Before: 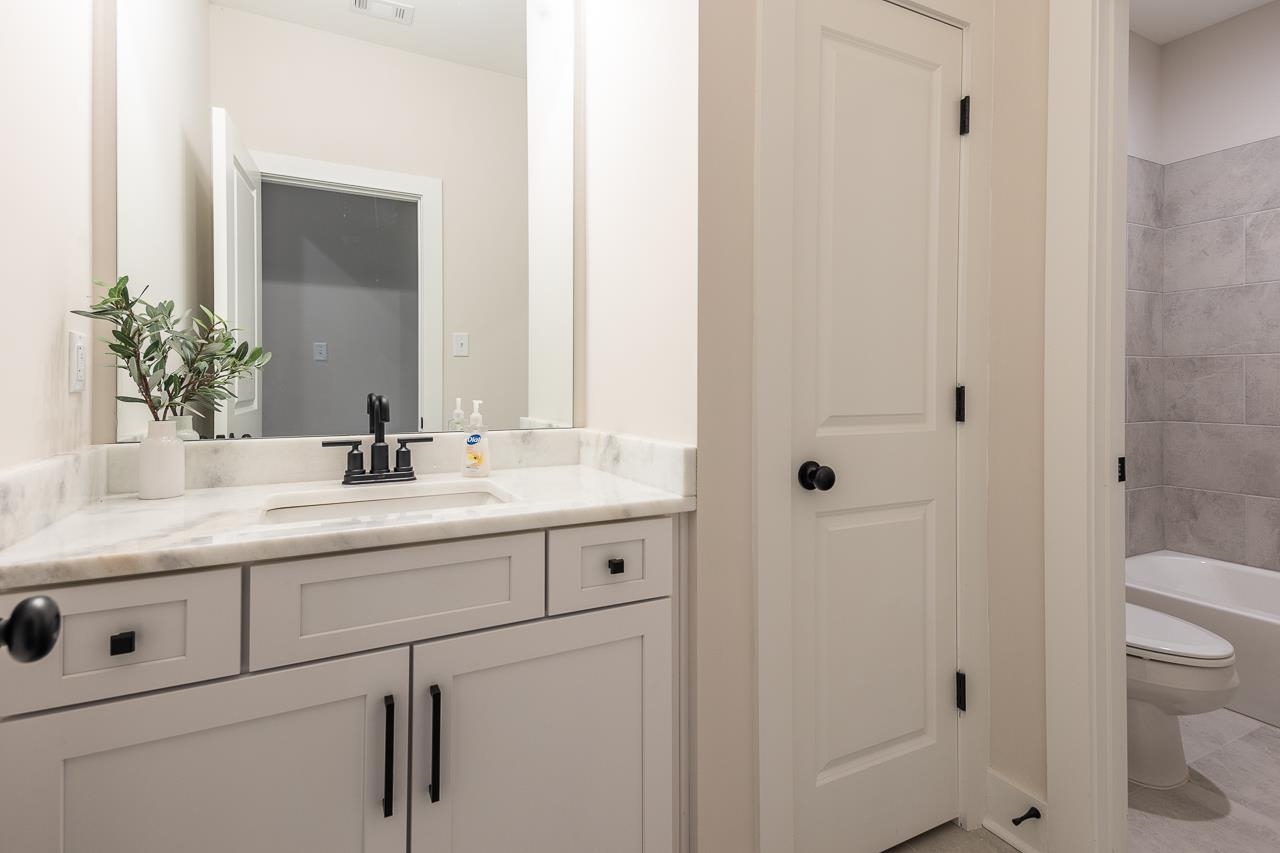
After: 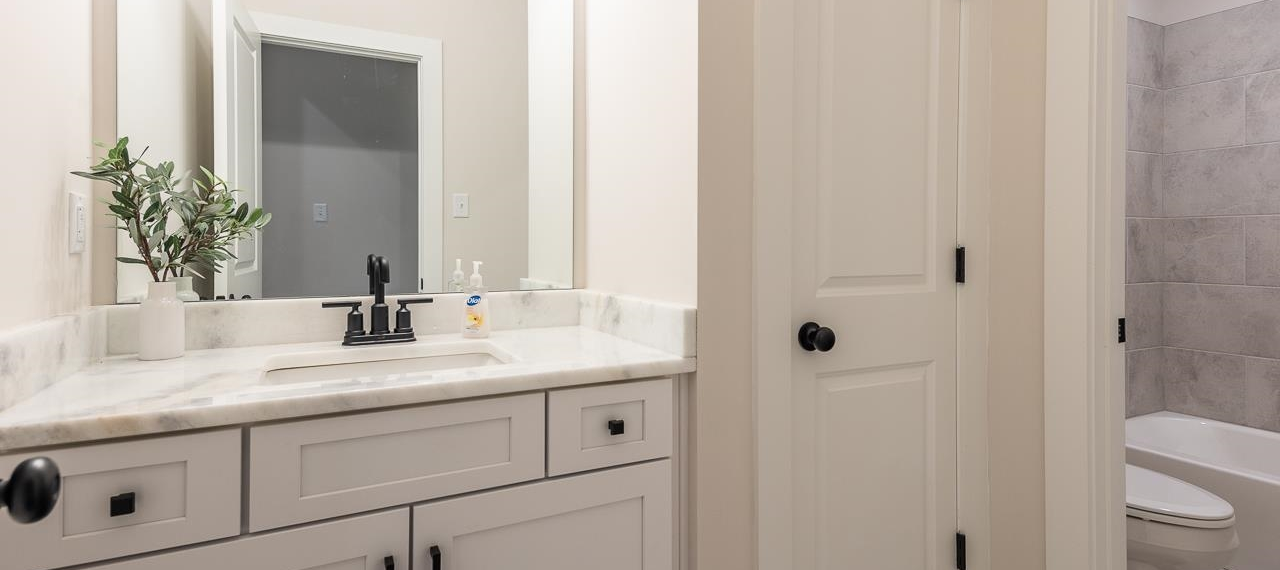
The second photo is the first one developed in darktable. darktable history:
crop: top 16.314%, bottom 16.759%
